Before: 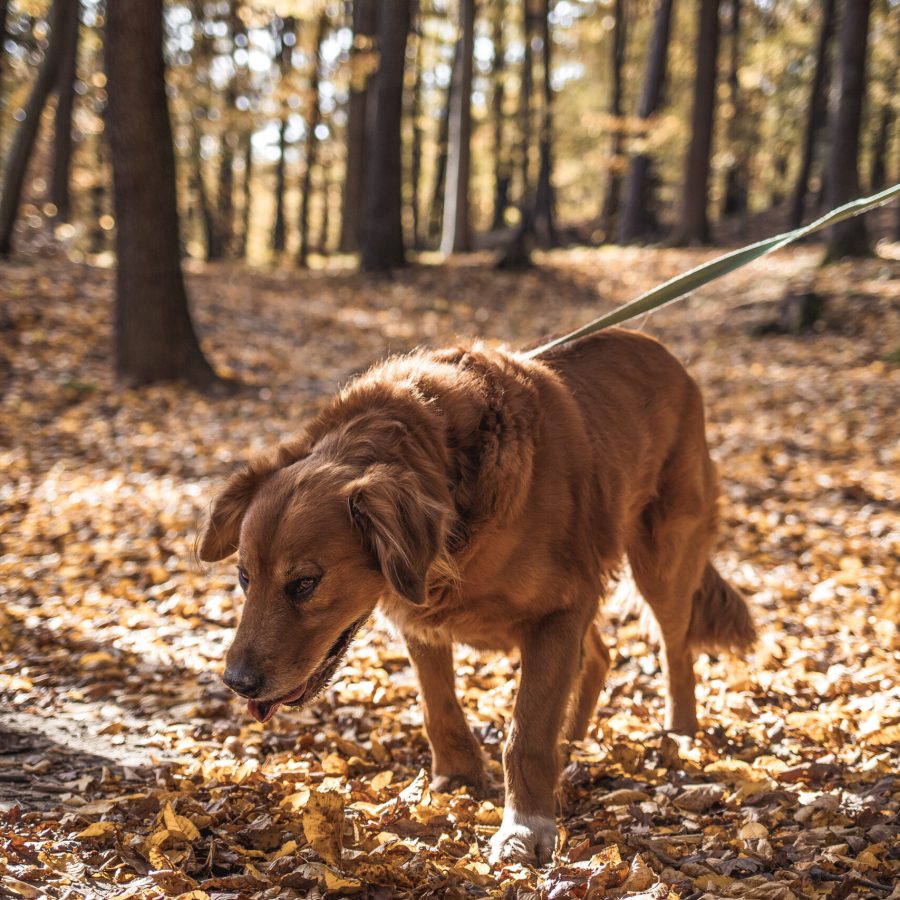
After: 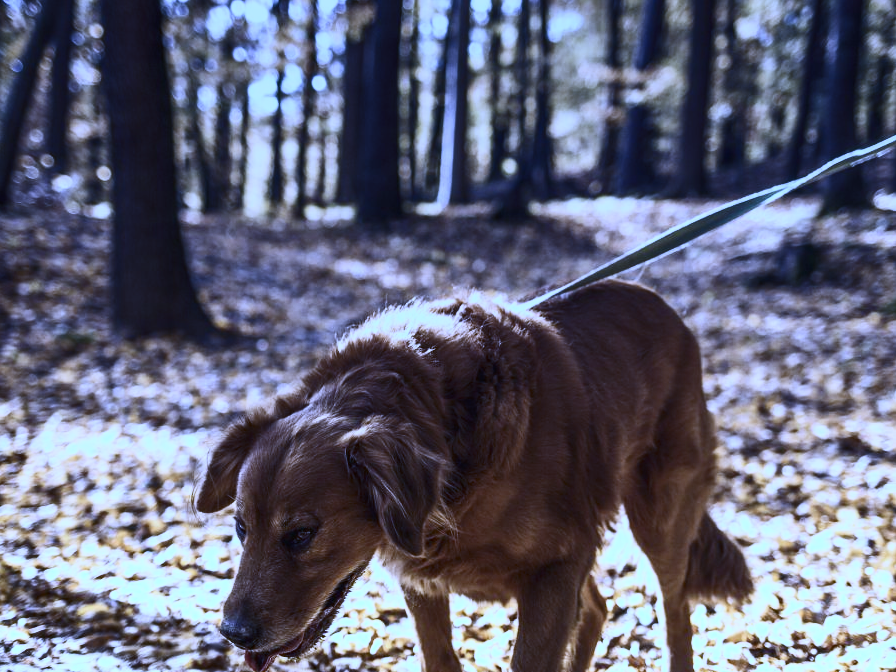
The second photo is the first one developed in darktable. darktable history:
crop: left 0.387%, top 5.469%, bottom 19.809%
contrast brightness saturation: contrast 0.39, brightness 0.1
graduated density: hue 238.83°, saturation 50%
white balance: red 0.766, blue 1.537
